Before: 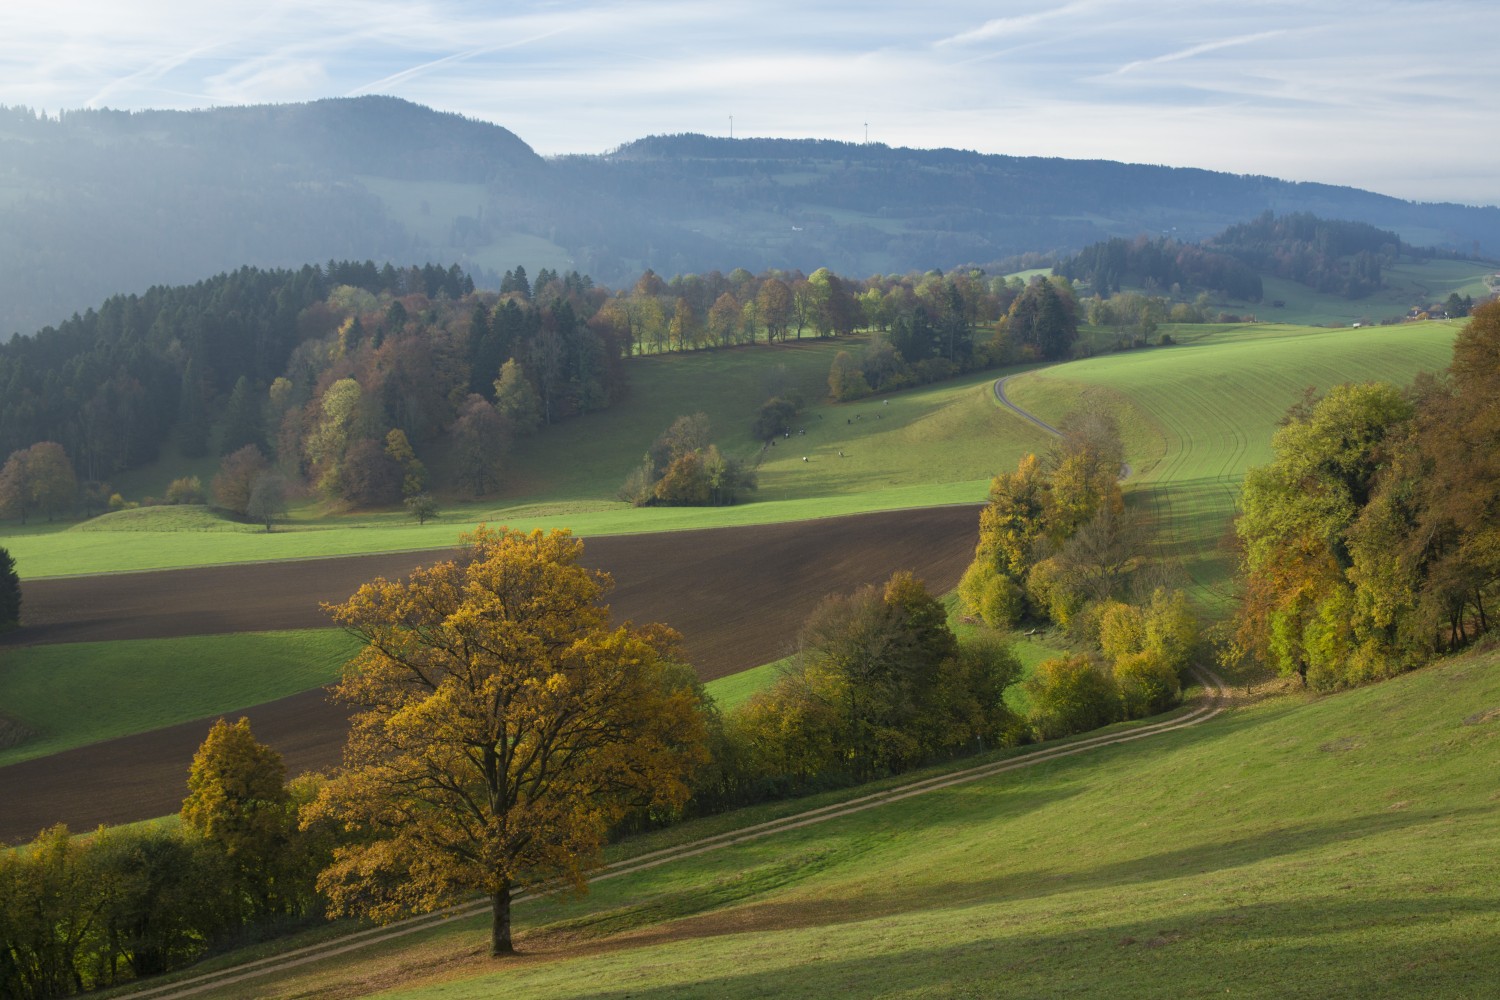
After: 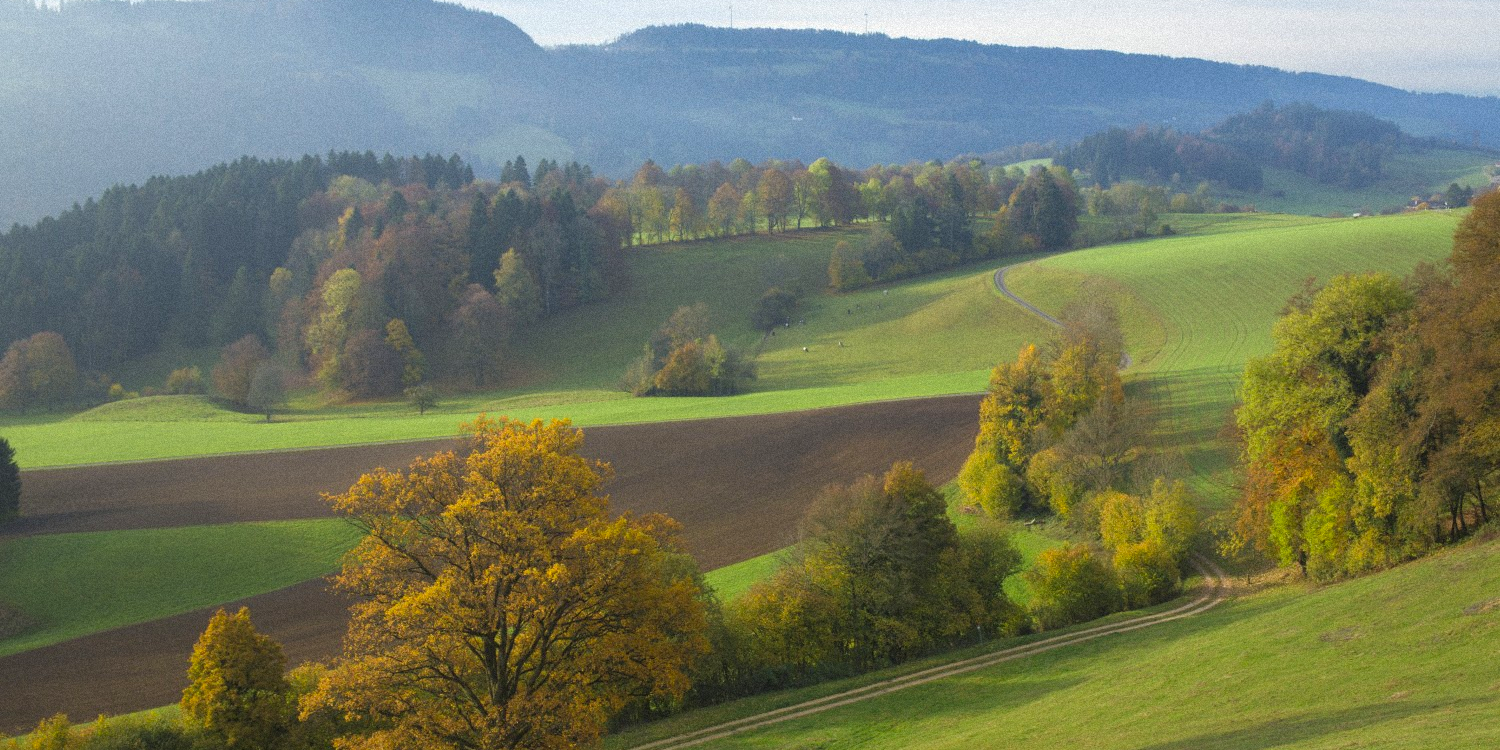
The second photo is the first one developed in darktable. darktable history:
crop: top 11.038%, bottom 13.962%
grain: mid-tones bias 0%
contrast brightness saturation: brightness 0.09, saturation 0.19
